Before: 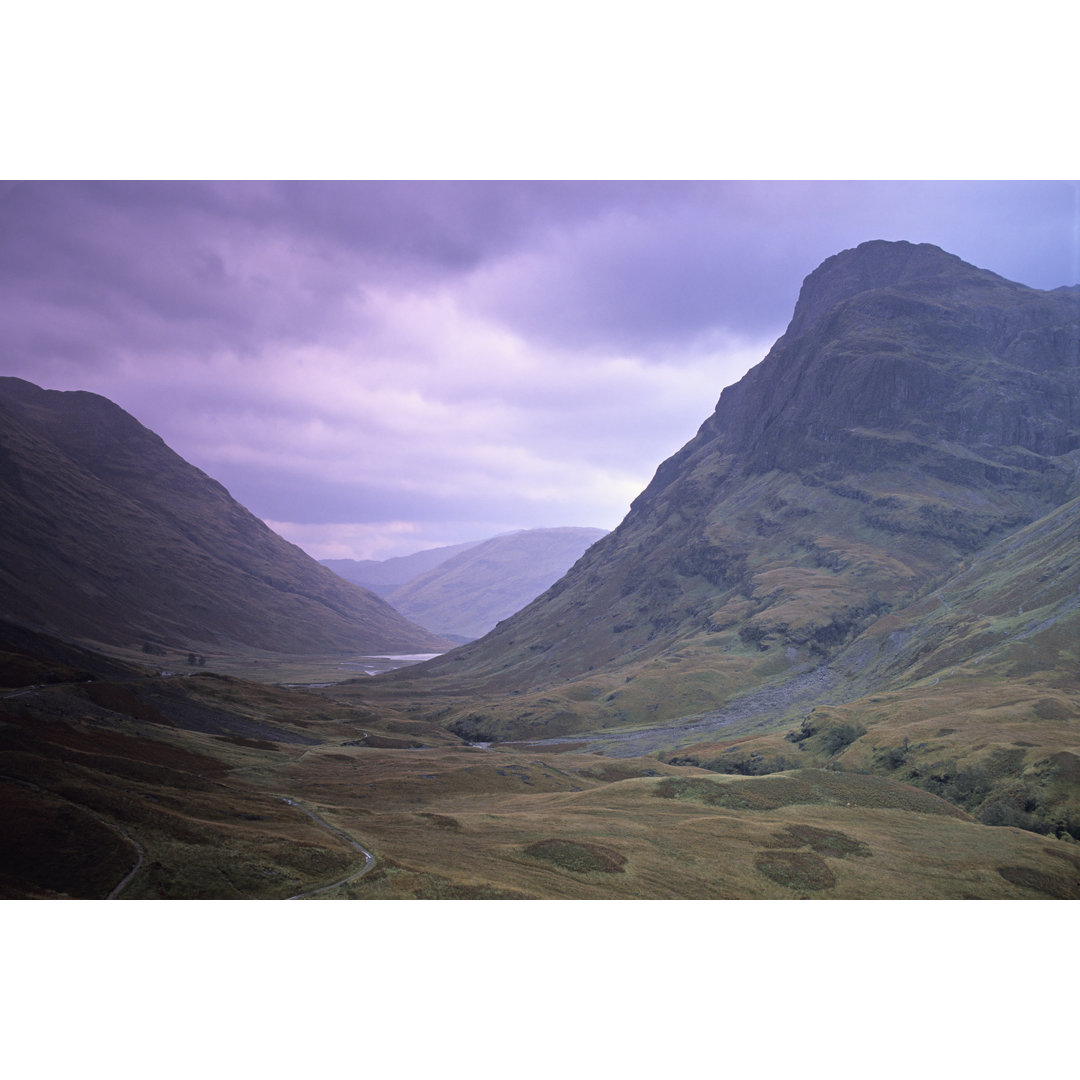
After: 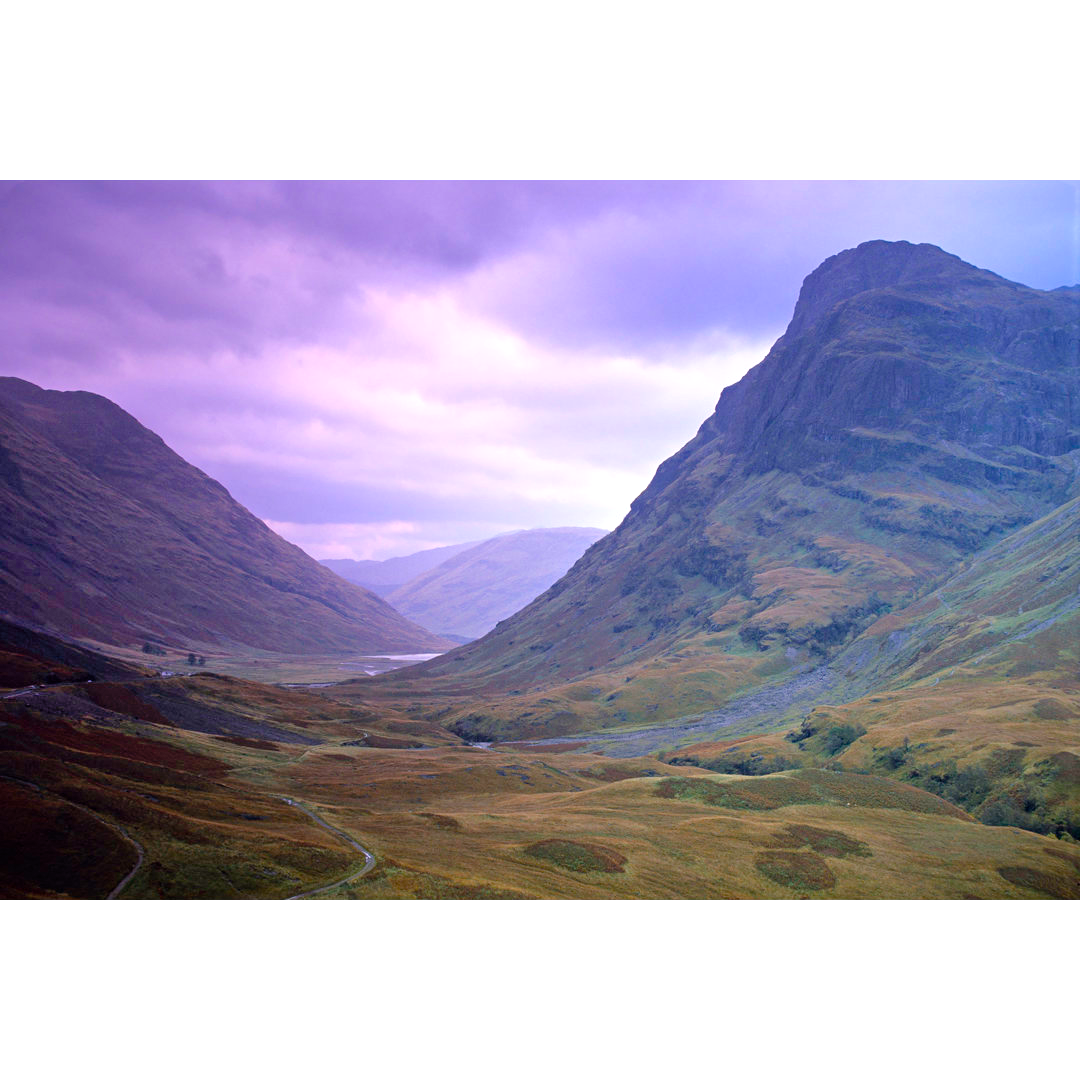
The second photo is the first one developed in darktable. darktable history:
shadows and highlights: radius 110.87, shadows 51.5, white point adjustment 9.11, highlights -4.48, soften with gaussian
color balance rgb: linear chroma grading › global chroma 15.62%, perceptual saturation grading › global saturation 45.612%, perceptual saturation grading › highlights -48.948%, perceptual saturation grading › shadows 29.779%, global vibrance 20%
